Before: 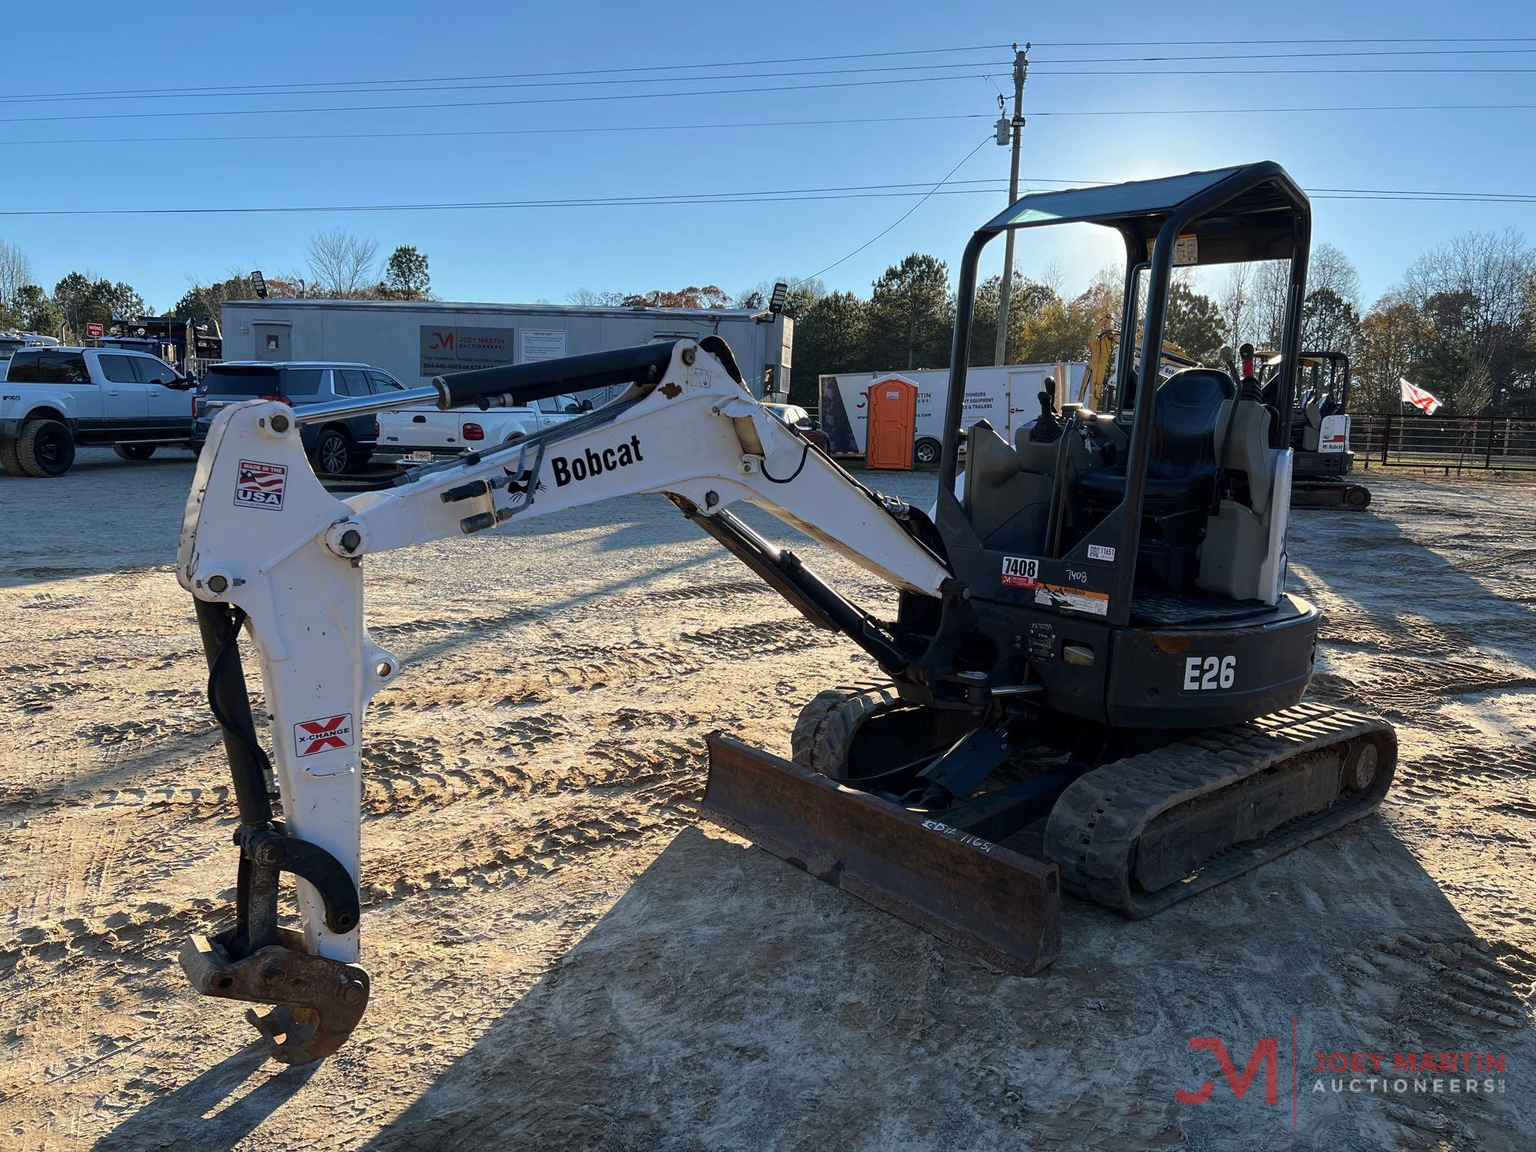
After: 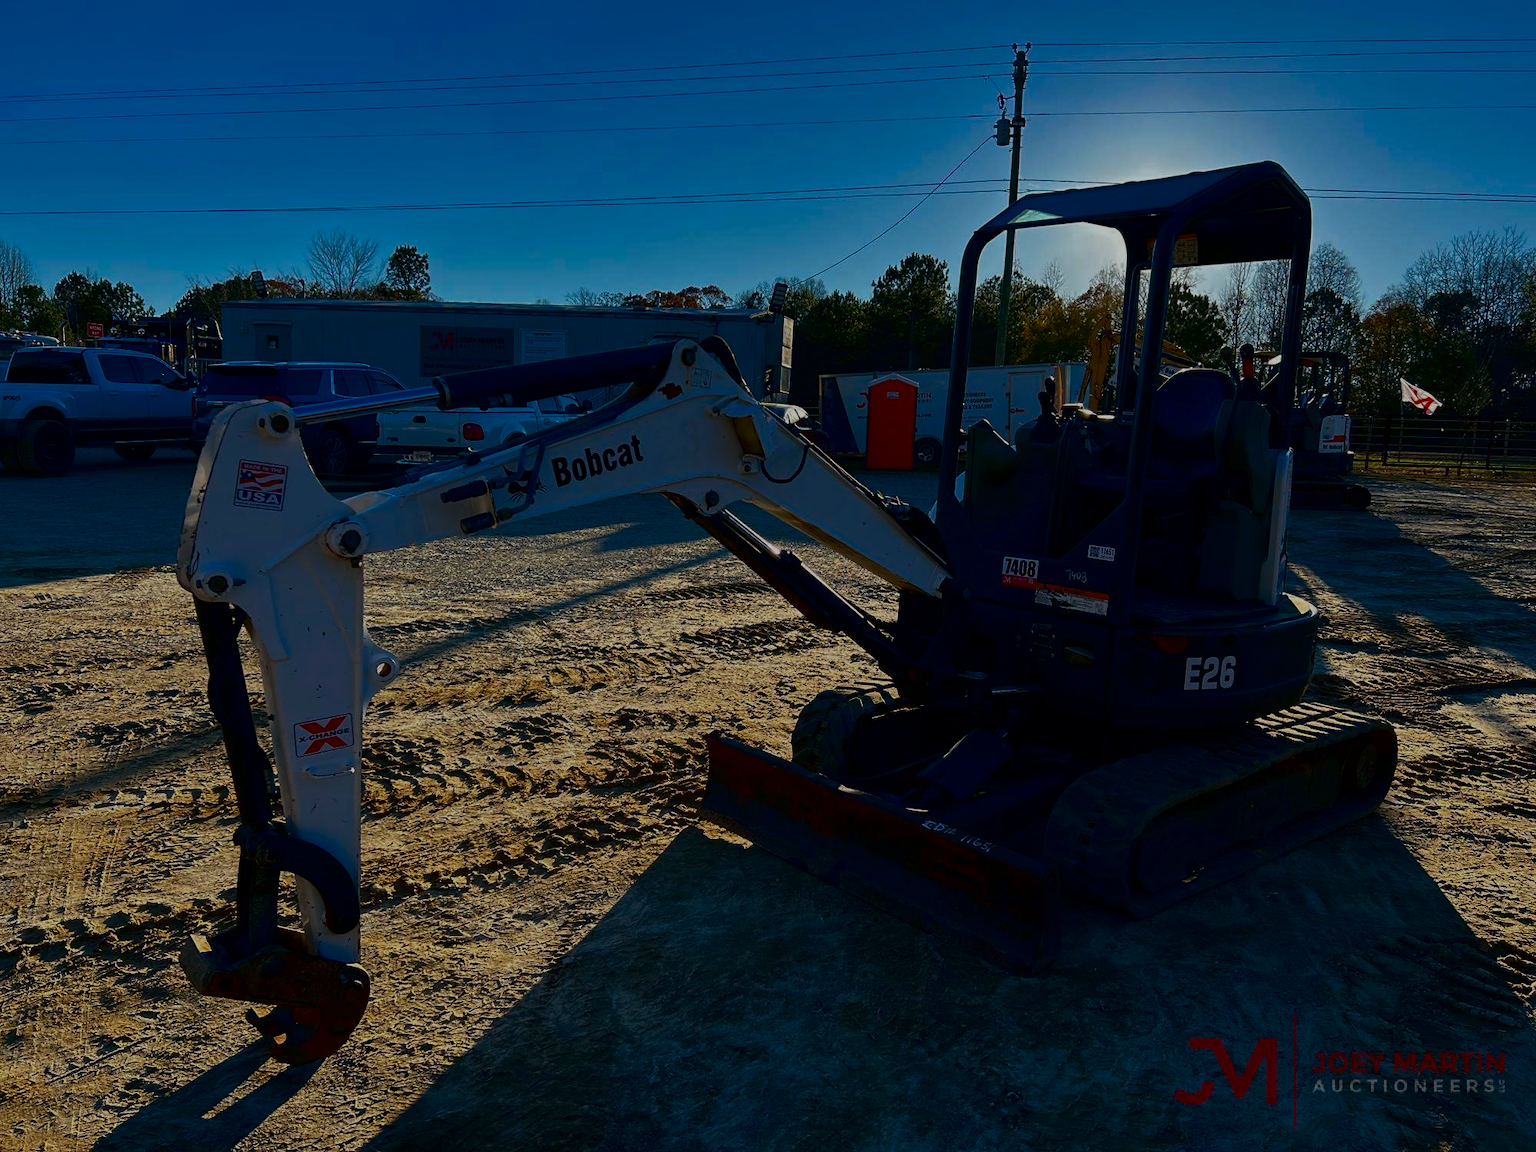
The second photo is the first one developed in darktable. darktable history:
exposure: exposure -0.49 EV, compensate highlight preservation false
contrast brightness saturation: contrast 0.086, brightness -0.596, saturation 0.168
color balance rgb: shadows lift › luminance -7.288%, shadows lift › chroma 2.386%, shadows lift › hue 201.37°, perceptual saturation grading › global saturation 16.566%
